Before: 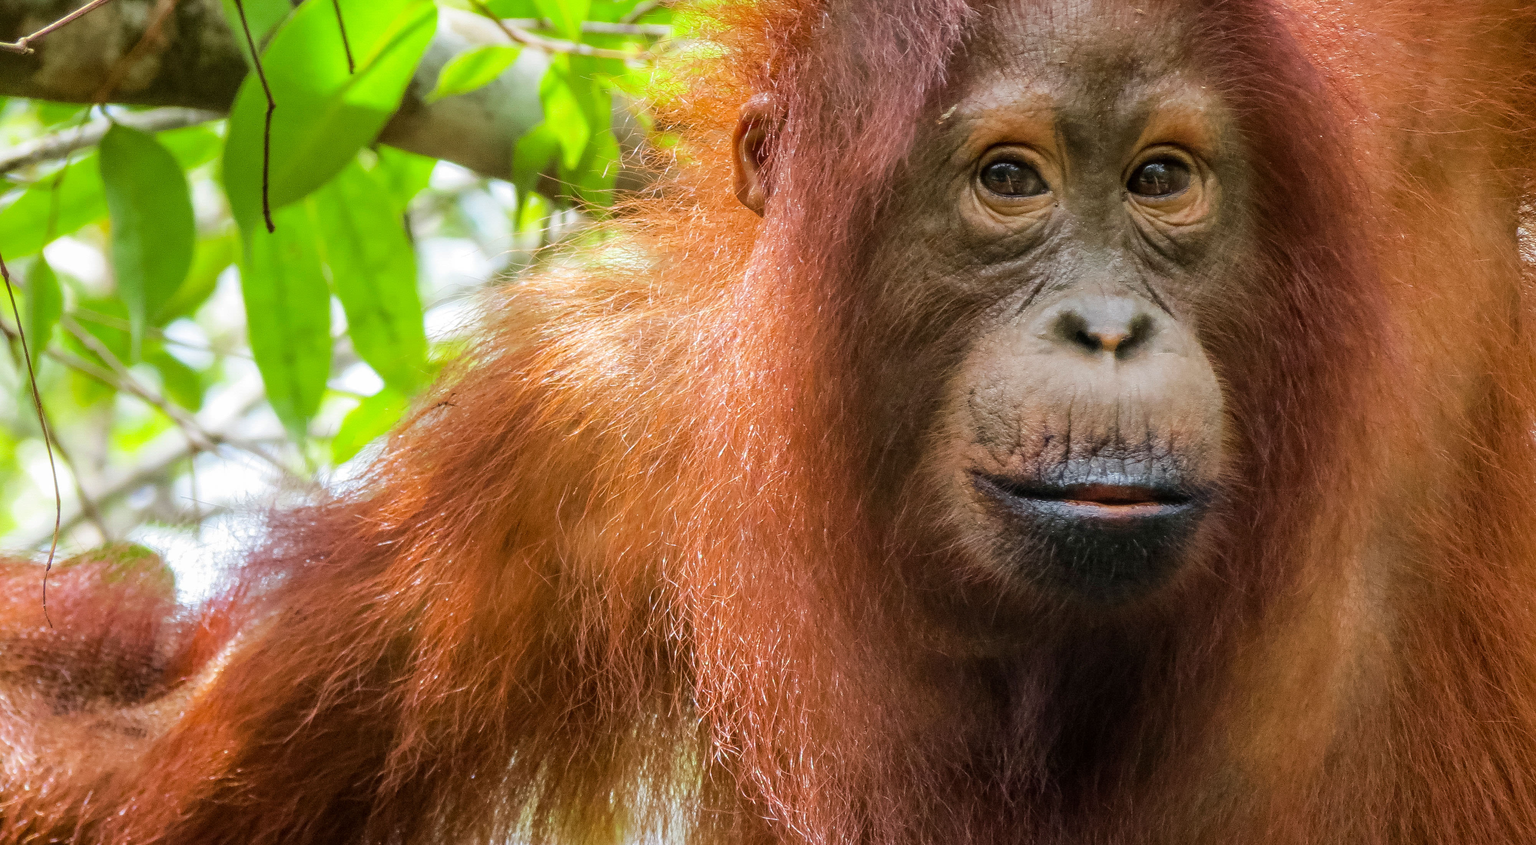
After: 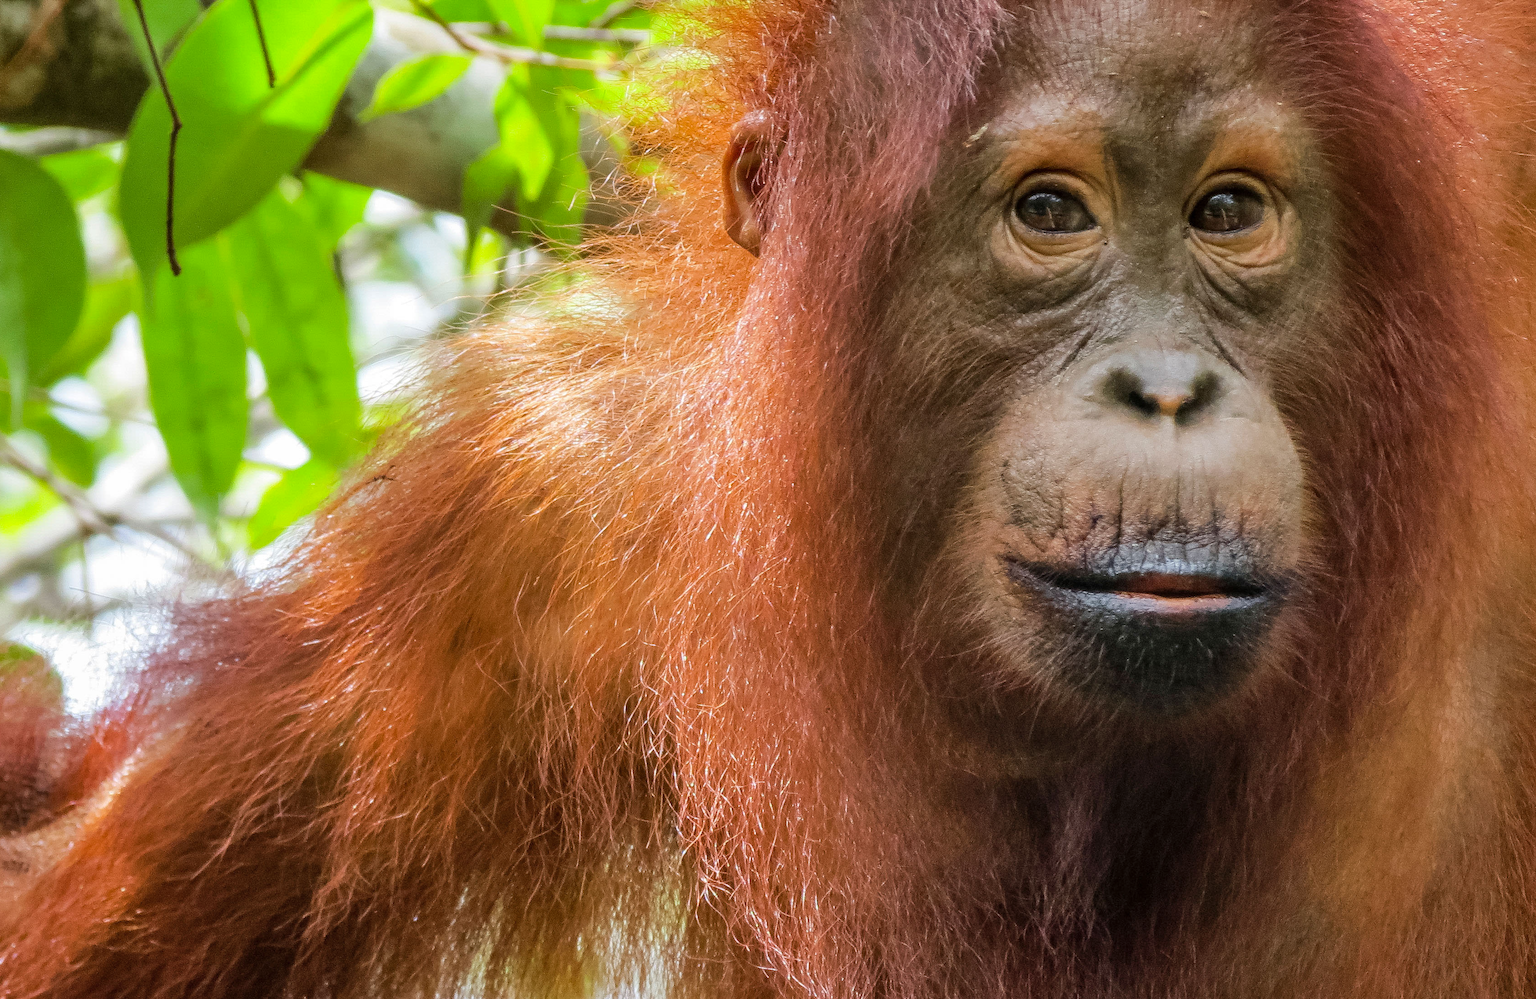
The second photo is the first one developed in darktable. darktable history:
shadows and highlights: shadows 37.26, highlights -26.68, soften with gaussian
crop: left 7.97%, right 7.489%
